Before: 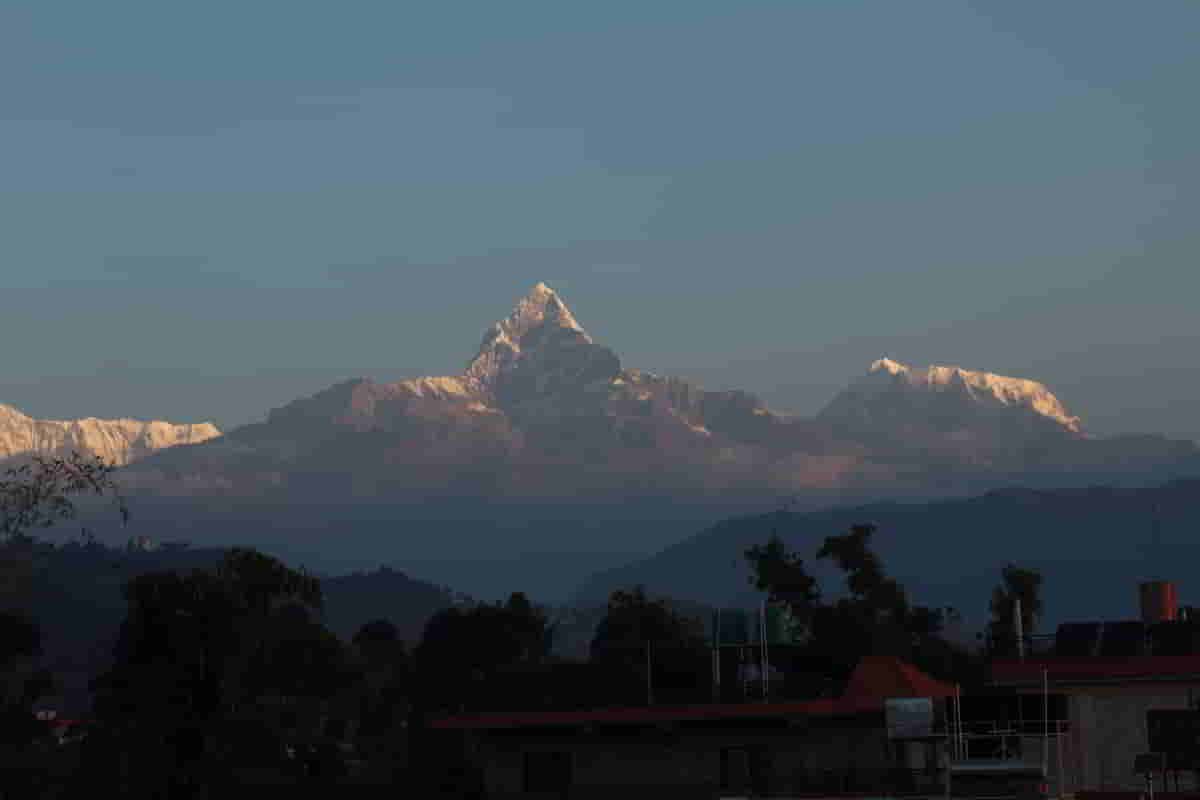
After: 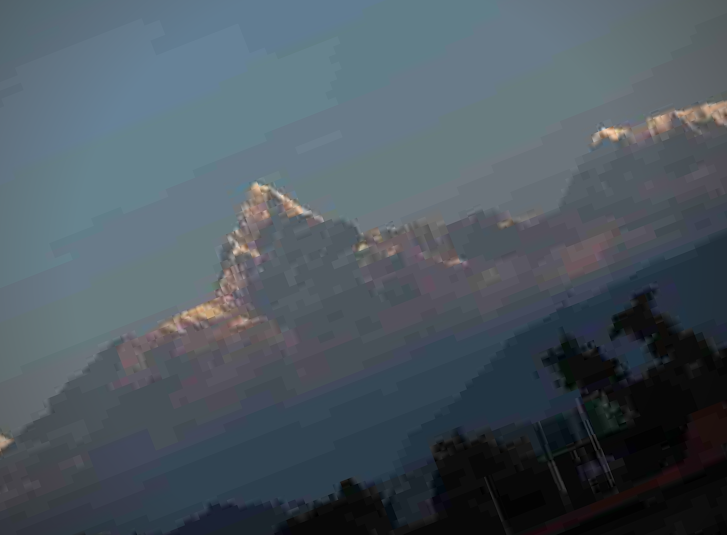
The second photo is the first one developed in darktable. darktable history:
vignetting: on, module defaults
crop and rotate: angle 21.33°, left 6.721%, right 3.664%, bottom 1.089%
